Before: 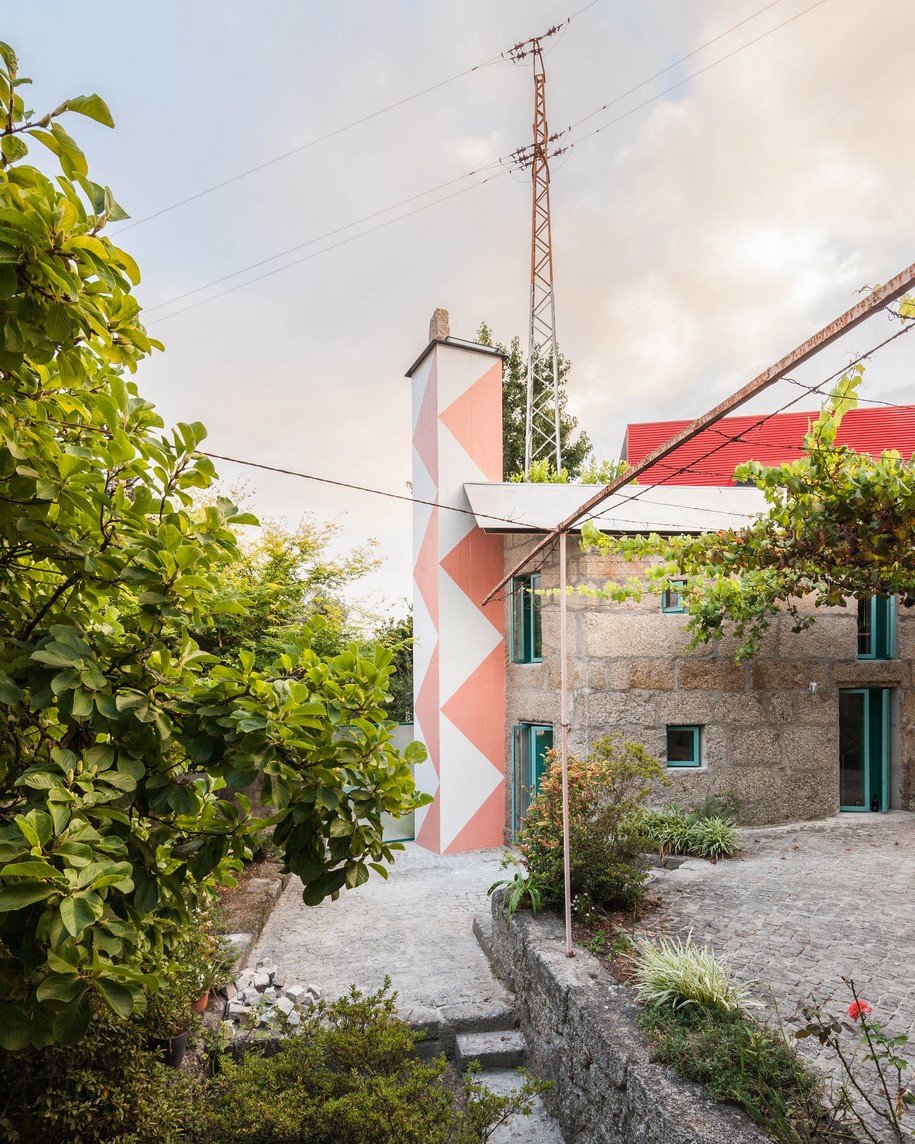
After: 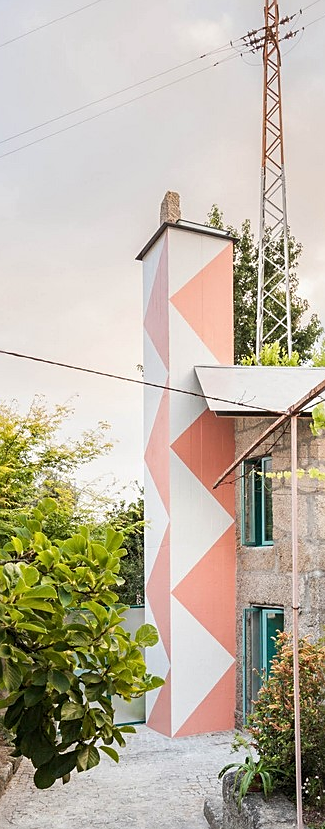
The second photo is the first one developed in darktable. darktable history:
crop and rotate: left 29.464%, top 10.241%, right 34.946%, bottom 17.283%
sharpen: on, module defaults
tone equalizer: edges refinement/feathering 500, mask exposure compensation -1.57 EV, preserve details no
